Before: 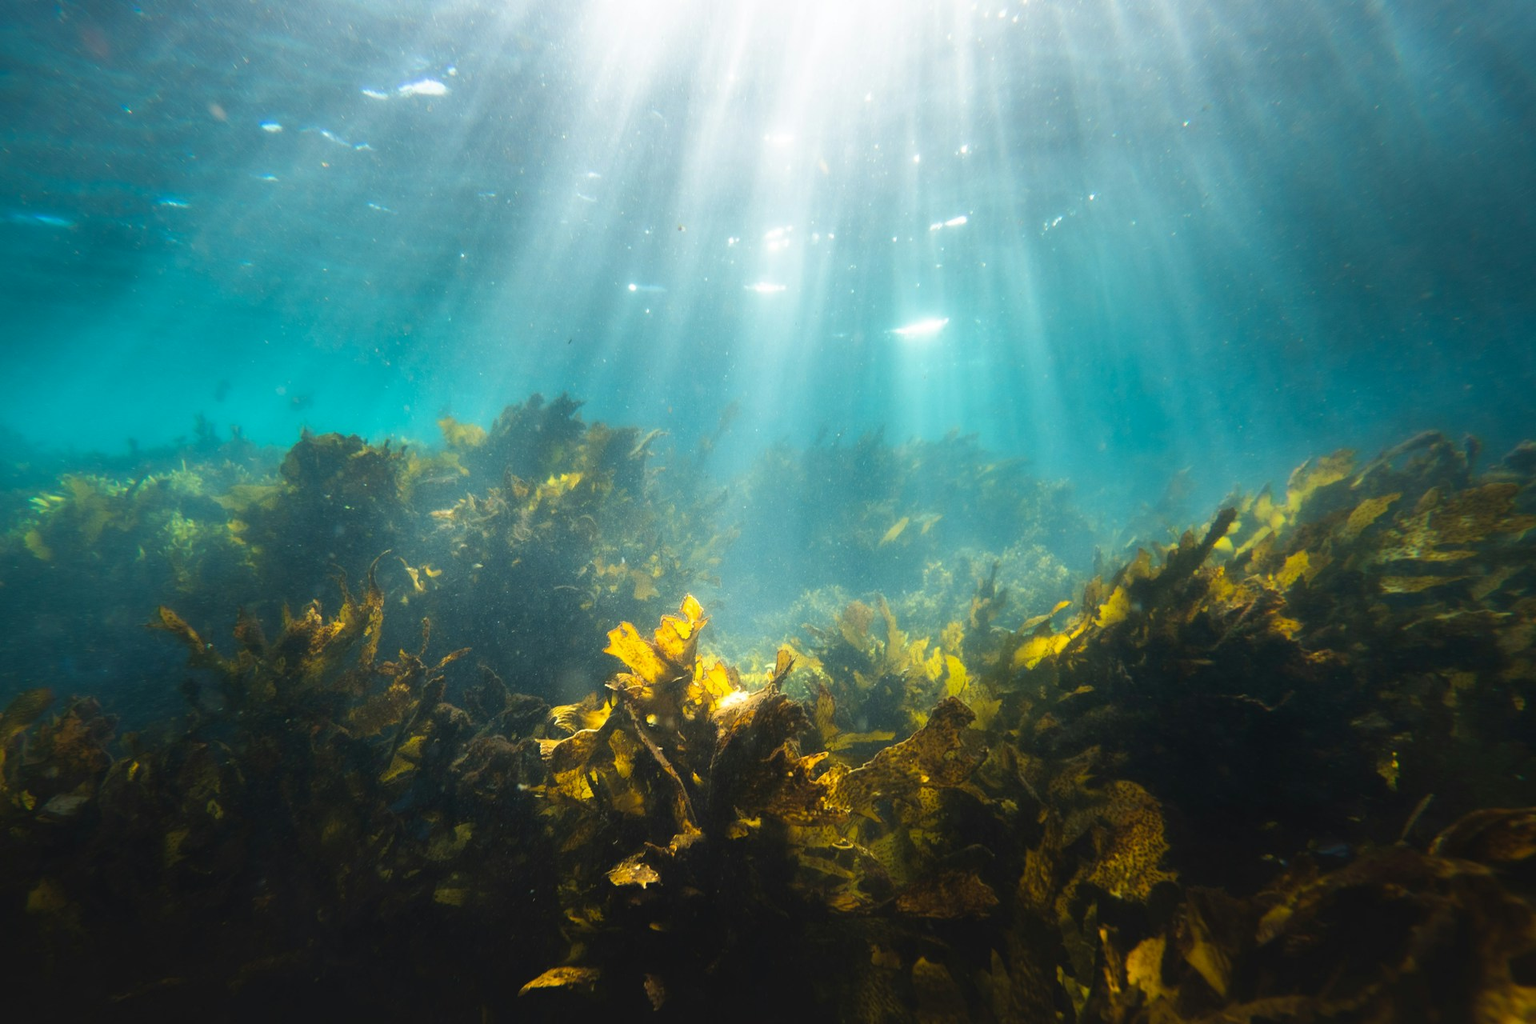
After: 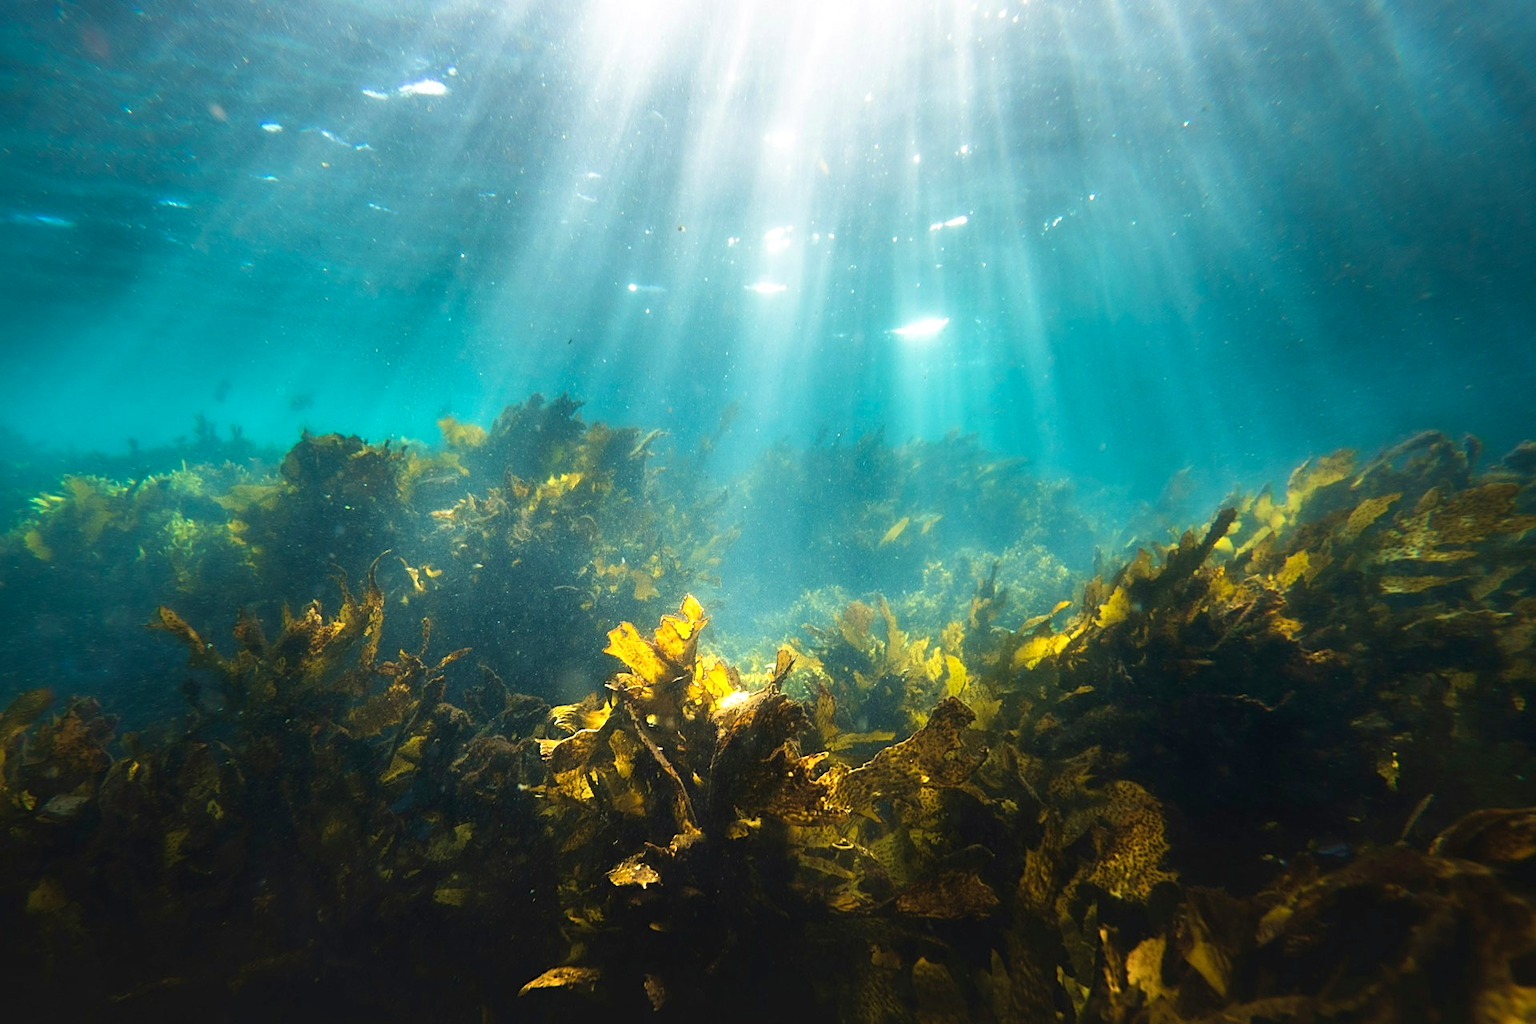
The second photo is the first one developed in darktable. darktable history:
velvia: on, module defaults
sharpen: on, module defaults
contrast equalizer: octaves 7, y [[0.6 ×6], [0.55 ×6], [0 ×6], [0 ×6], [0 ×6]], mix 0.35
